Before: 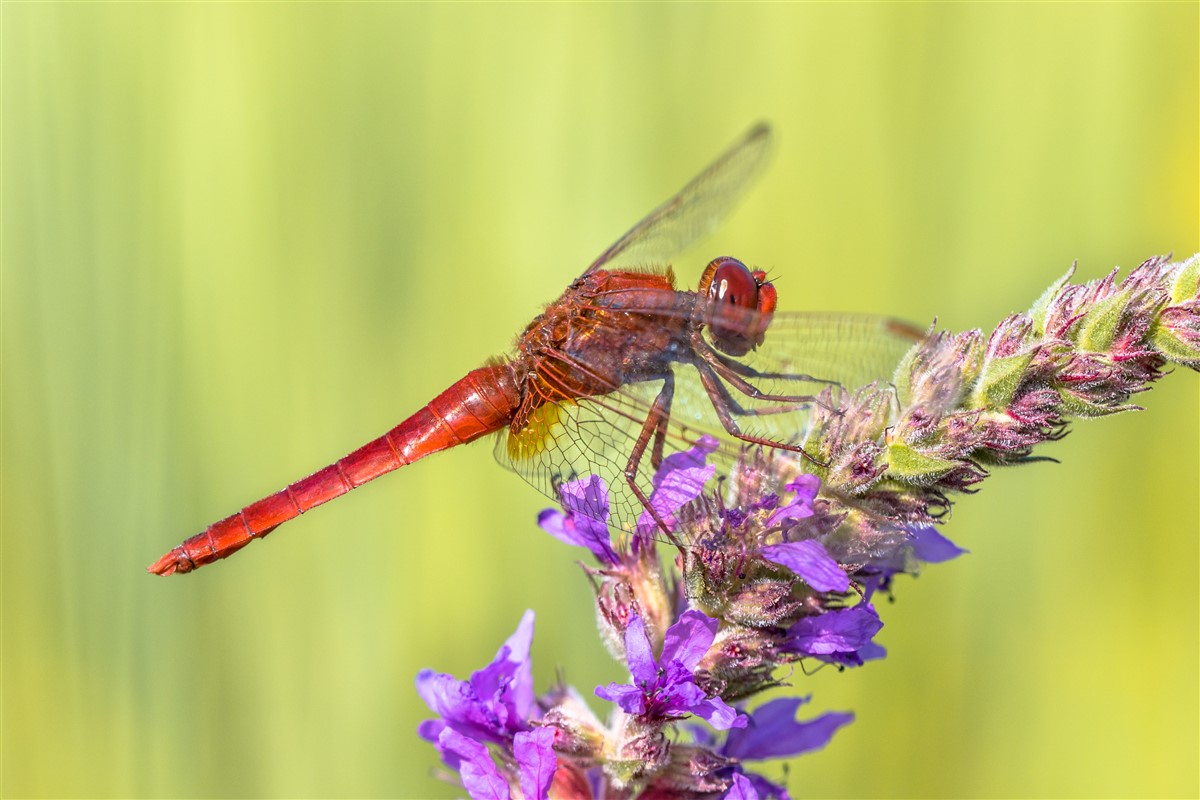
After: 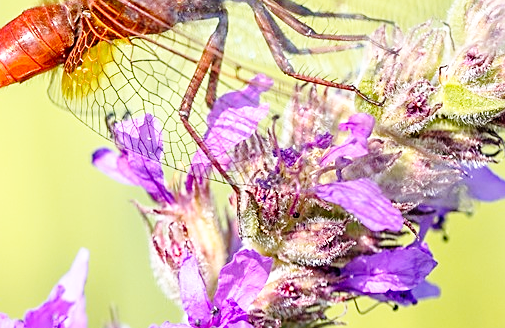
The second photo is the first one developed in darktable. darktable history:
crop: left 37.221%, top 45.169%, right 20.63%, bottom 13.777%
sharpen: on, module defaults
base curve: curves: ch0 [(0, 0) (0.008, 0.007) (0.022, 0.029) (0.048, 0.089) (0.092, 0.197) (0.191, 0.399) (0.275, 0.534) (0.357, 0.65) (0.477, 0.78) (0.542, 0.833) (0.799, 0.973) (1, 1)], preserve colors none
